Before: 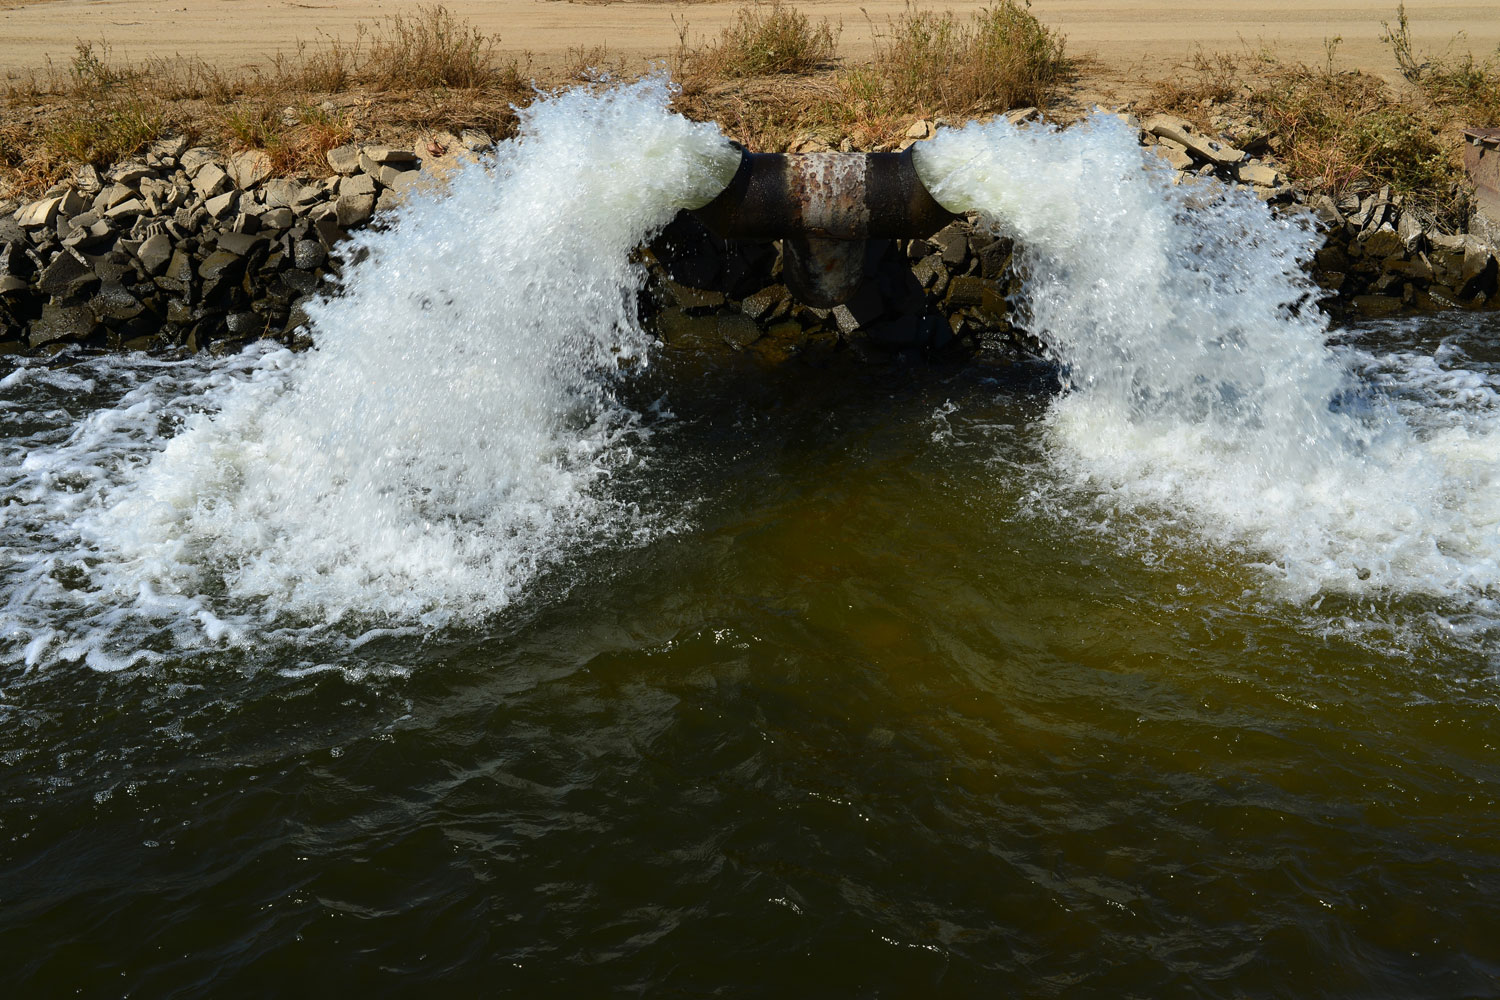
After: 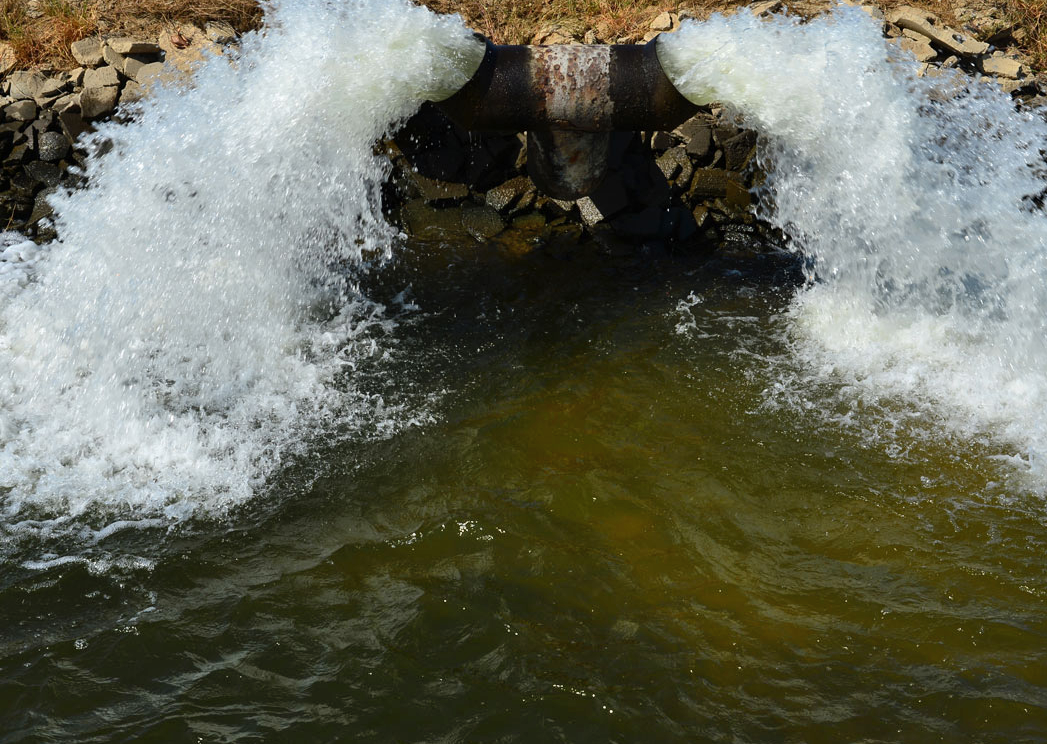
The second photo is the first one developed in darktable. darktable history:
shadows and highlights: shadows 49.48, highlights -41.55, soften with gaussian
crop and rotate: left 17.083%, top 10.835%, right 13.054%, bottom 14.74%
